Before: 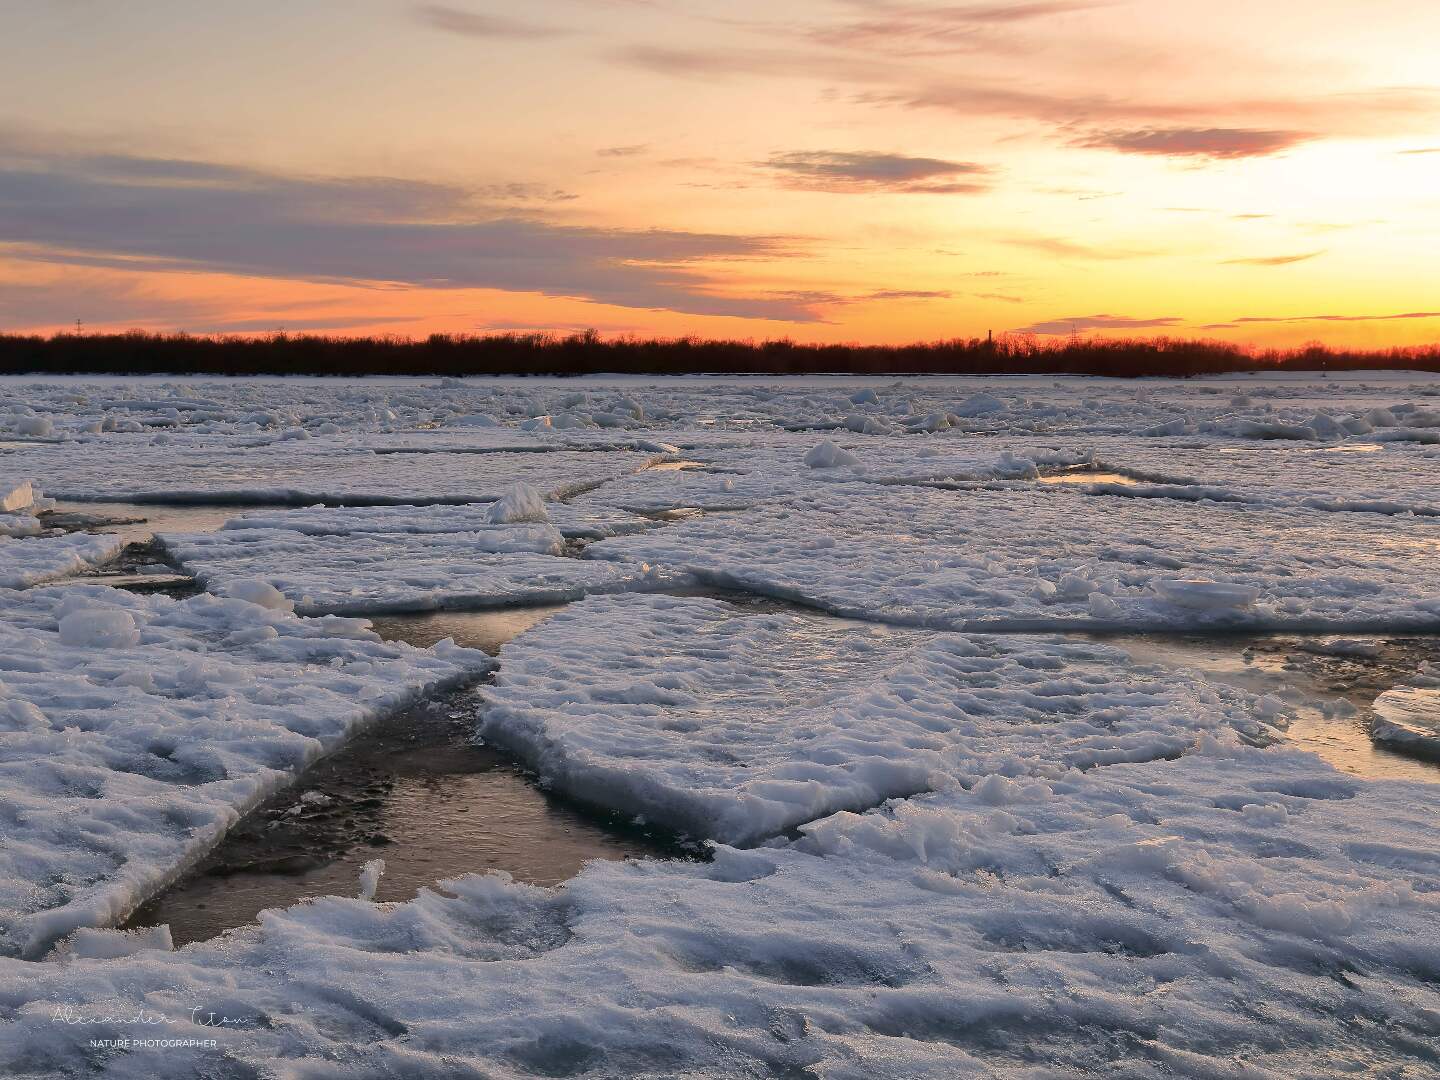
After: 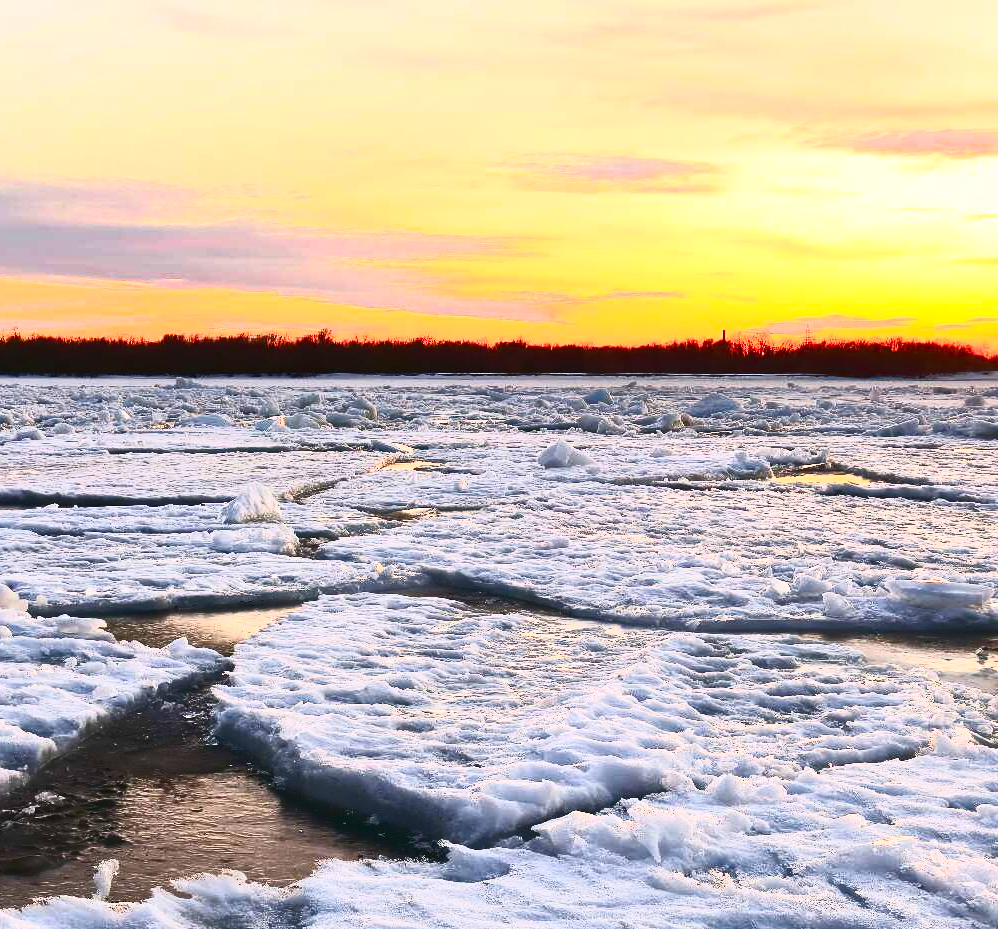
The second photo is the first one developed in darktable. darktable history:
crop: left 18.479%, right 12.2%, bottom 13.971%
contrast brightness saturation: contrast 0.83, brightness 0.59, saturation 0.59
